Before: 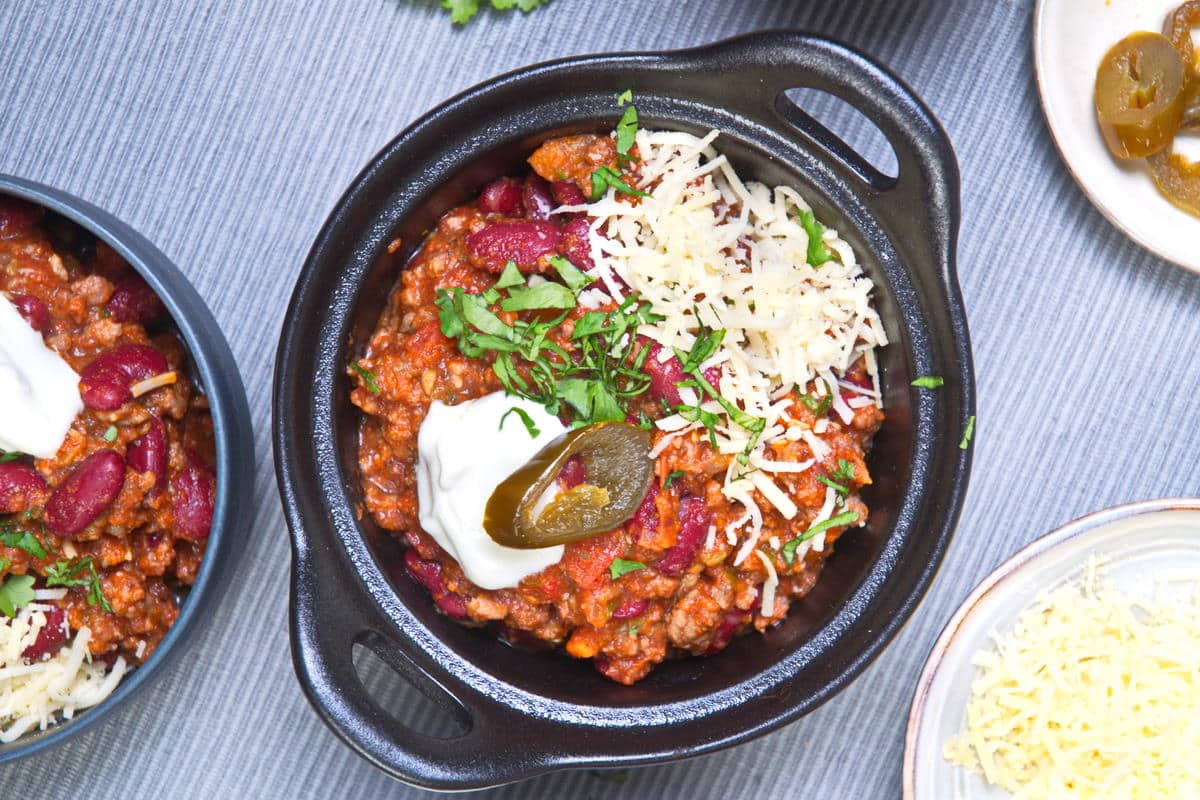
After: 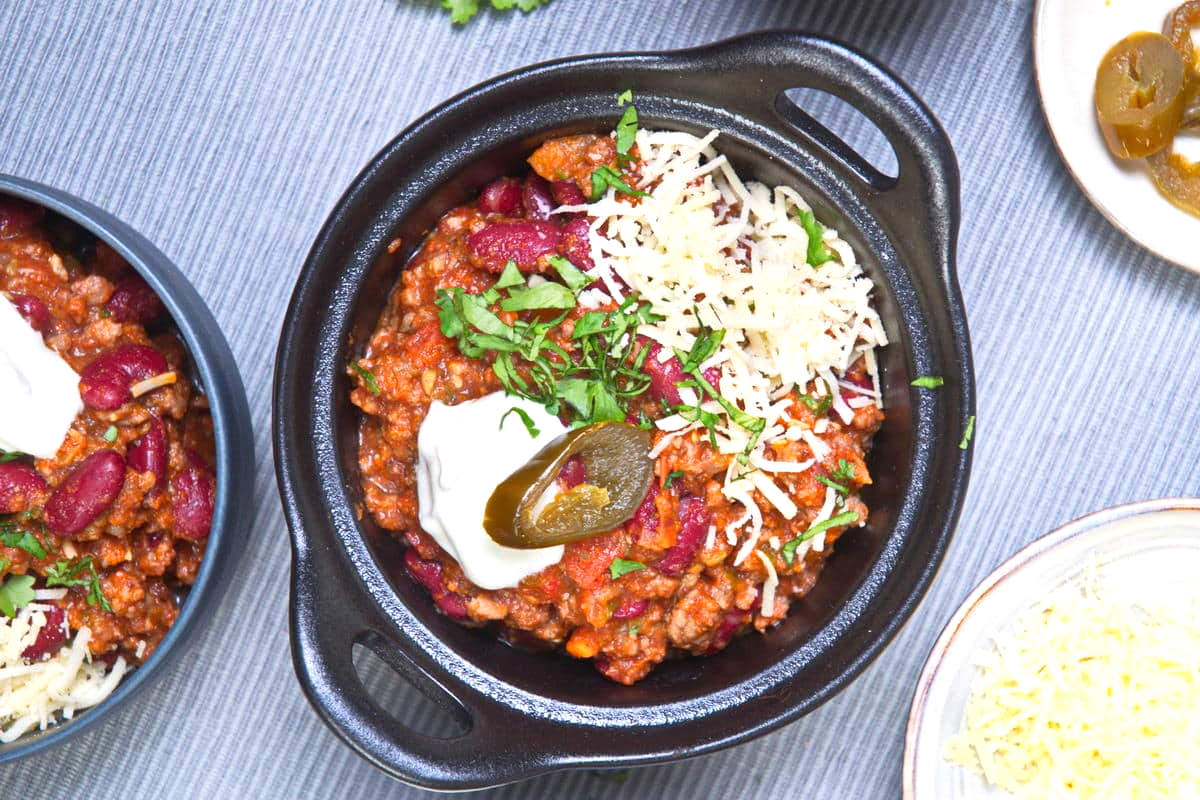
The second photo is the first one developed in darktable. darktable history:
white balance: red 1, blue 1
levels: levels [0, 0.474, 0.947]
